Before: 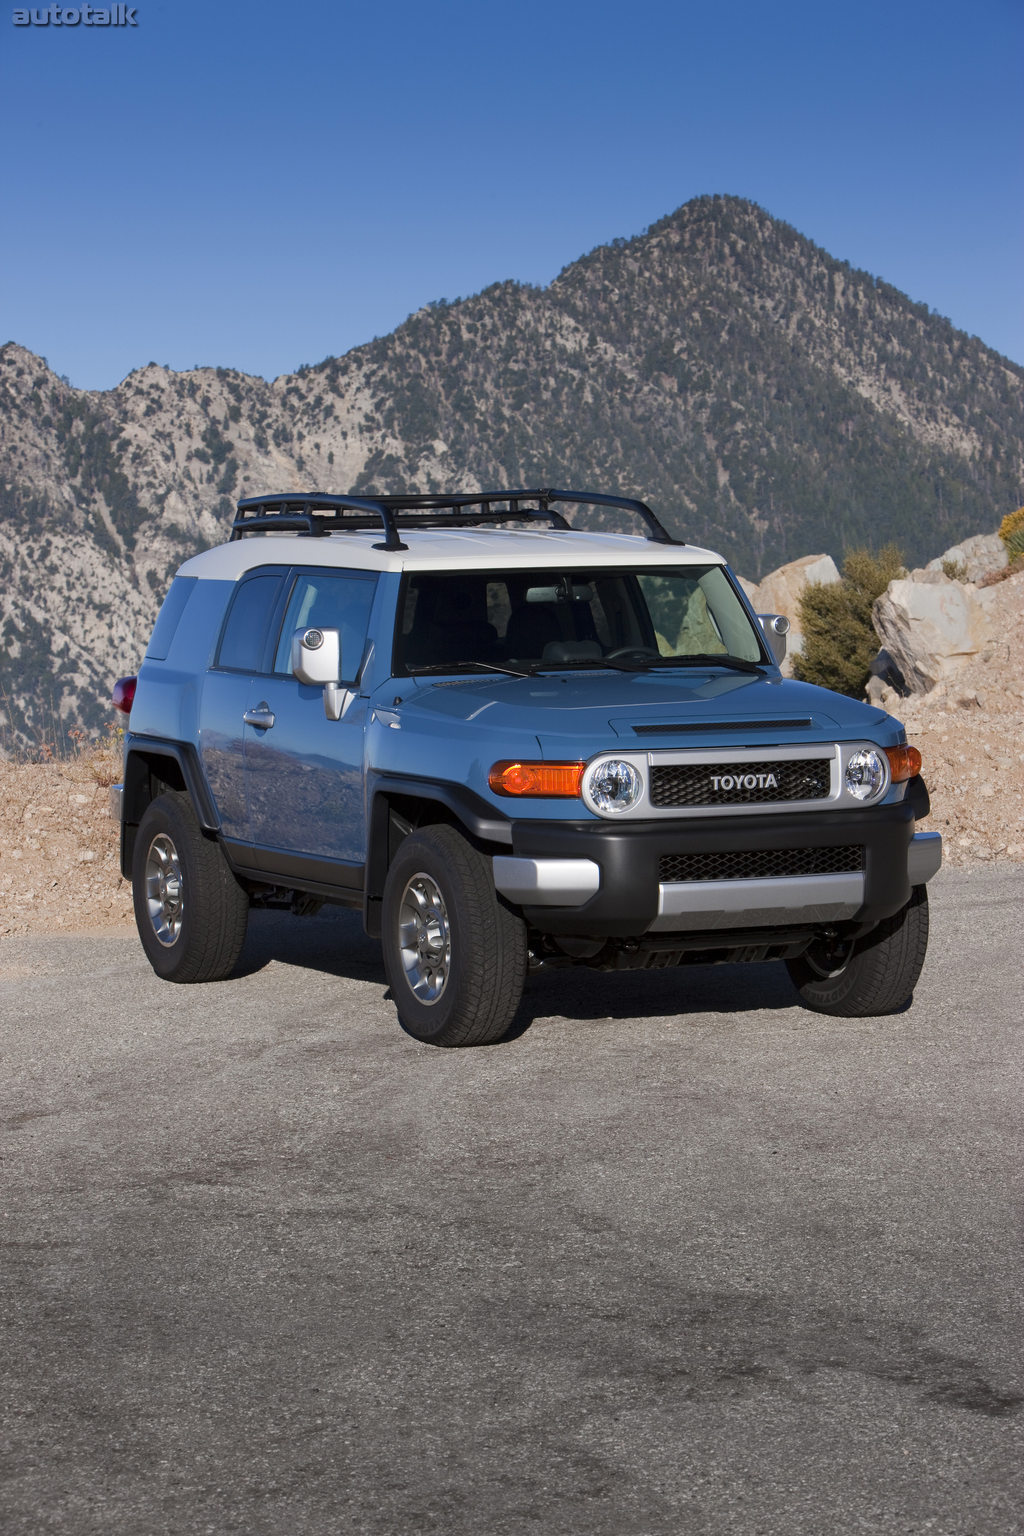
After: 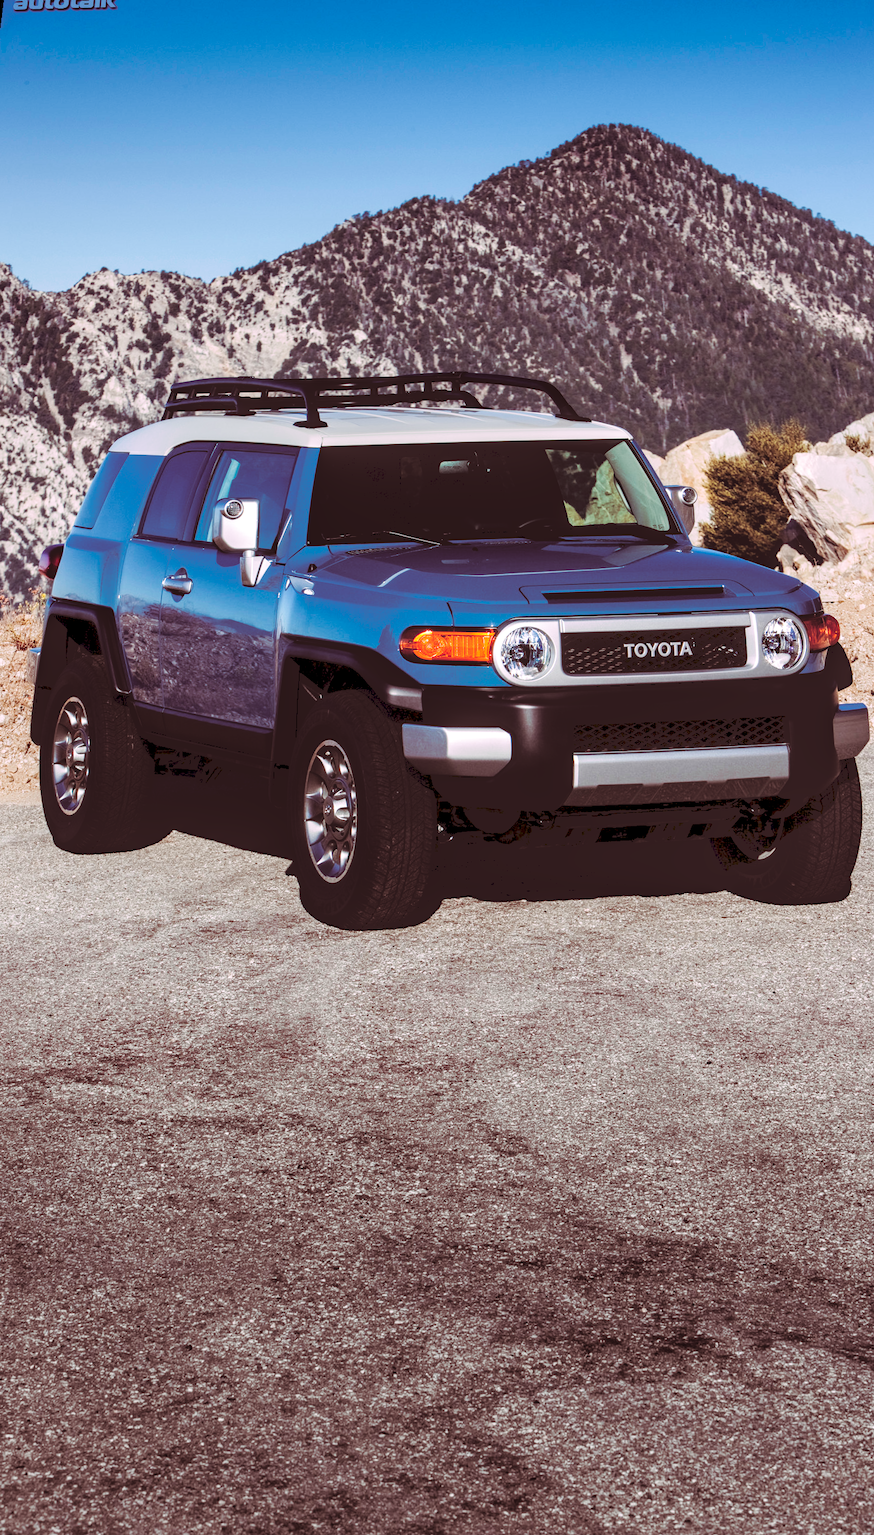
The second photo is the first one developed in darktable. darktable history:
tone curve: curves: ch0 [(0, 0) (0.003, 0.195) (0.011, 0.196) (0.025, 0.196) (0.044, 0.196) (0.069, 0.196) (0.1, 0.196) (0.136, 0.197) (0.177, 0.207) (0.224, 0.224) (0.277, 0.268) (0.335, 0.336) (0.399, 0.424) (0.468, 0.533) (0.543, 0.632) (0.623, 0.715) (0.709, 0.789) (0.801, 0.85) (0.898, 0.906) (1, 1)], preserve colors none
rotate and perspective: rotation 0.72°, lens shift (vertical) -0.352, lens shift (horizontal) -0.051, crop left 0.152, crop right 0.859, crop top 0.019, crop bottom 0.964
split-toning: highlights › hue 298.8°, highlights › saturation 0.73, compress 41.76%
local contrast: highlights 60%, shadows 60%, detail 160%
